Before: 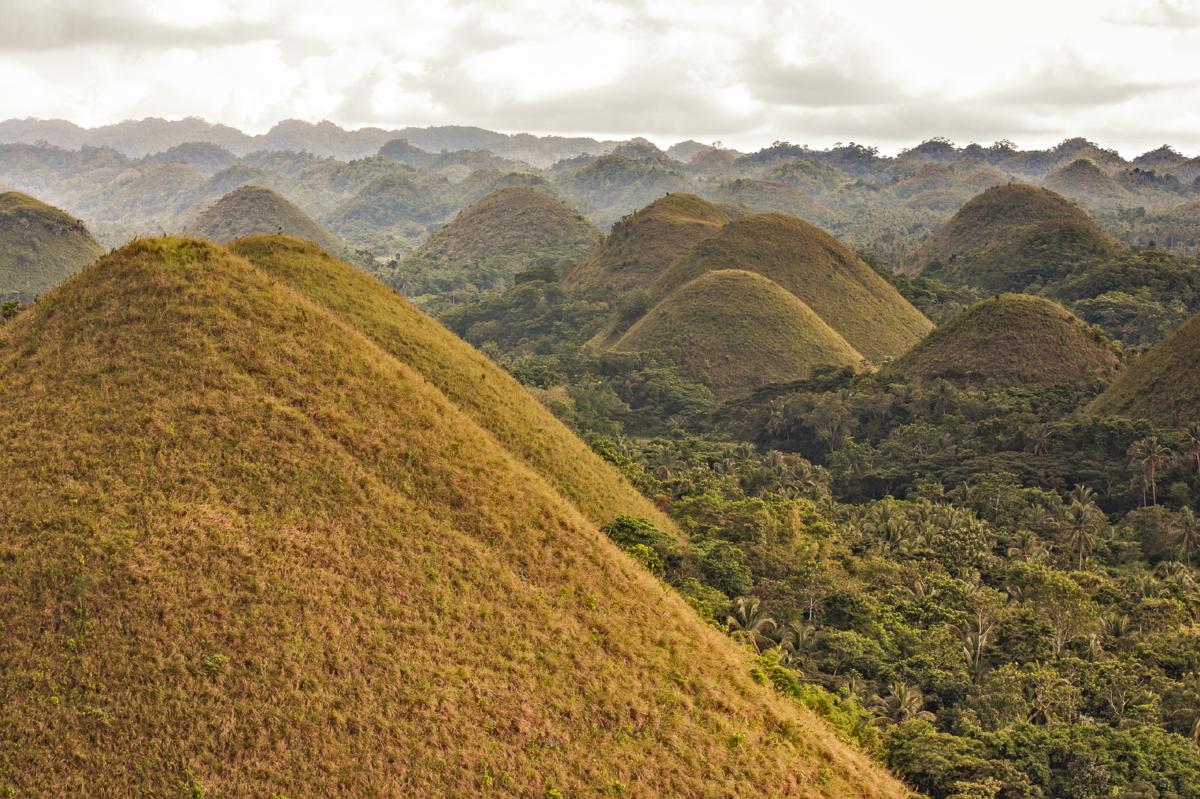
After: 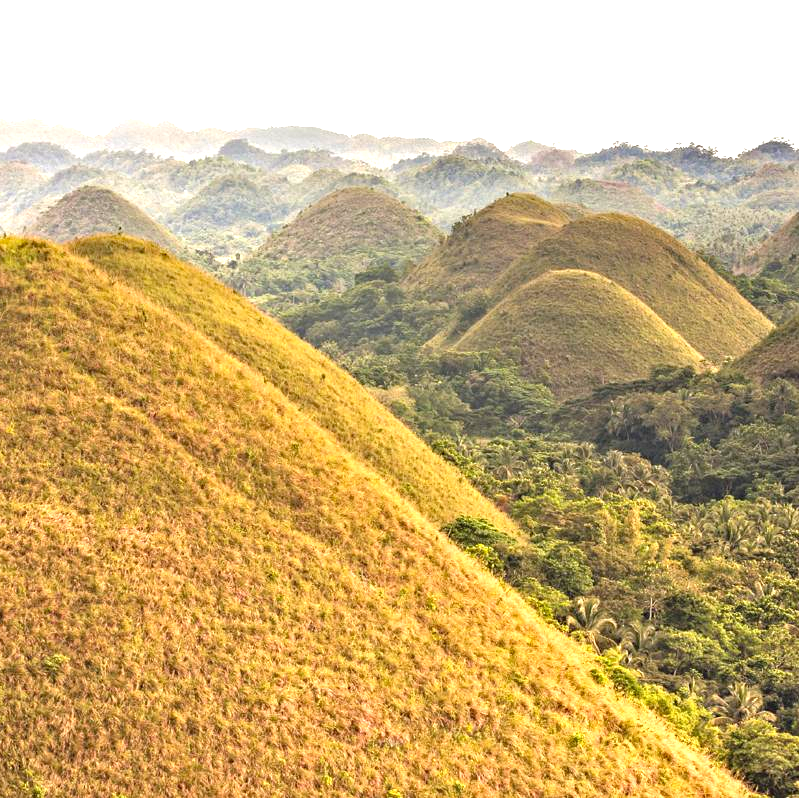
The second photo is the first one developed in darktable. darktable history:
crop and rotate: left 13.409%, right 19.924%
exposure: exposure 1.25 EV, compensate exposure bias true, compensate highlight preservation false
haze removal: compatibility mode true, adaptive false
